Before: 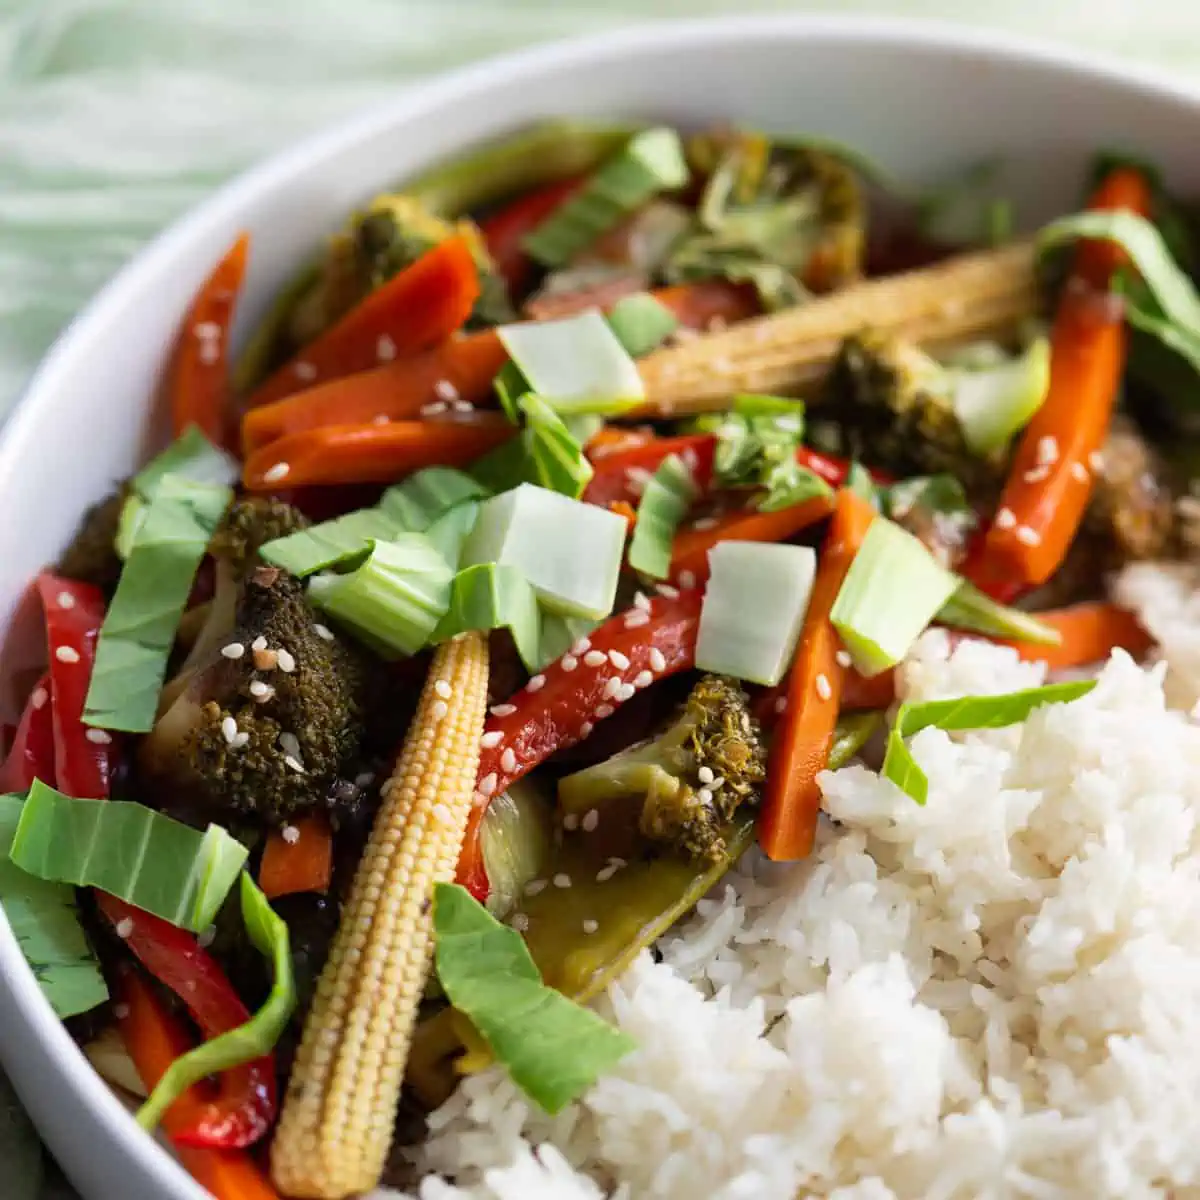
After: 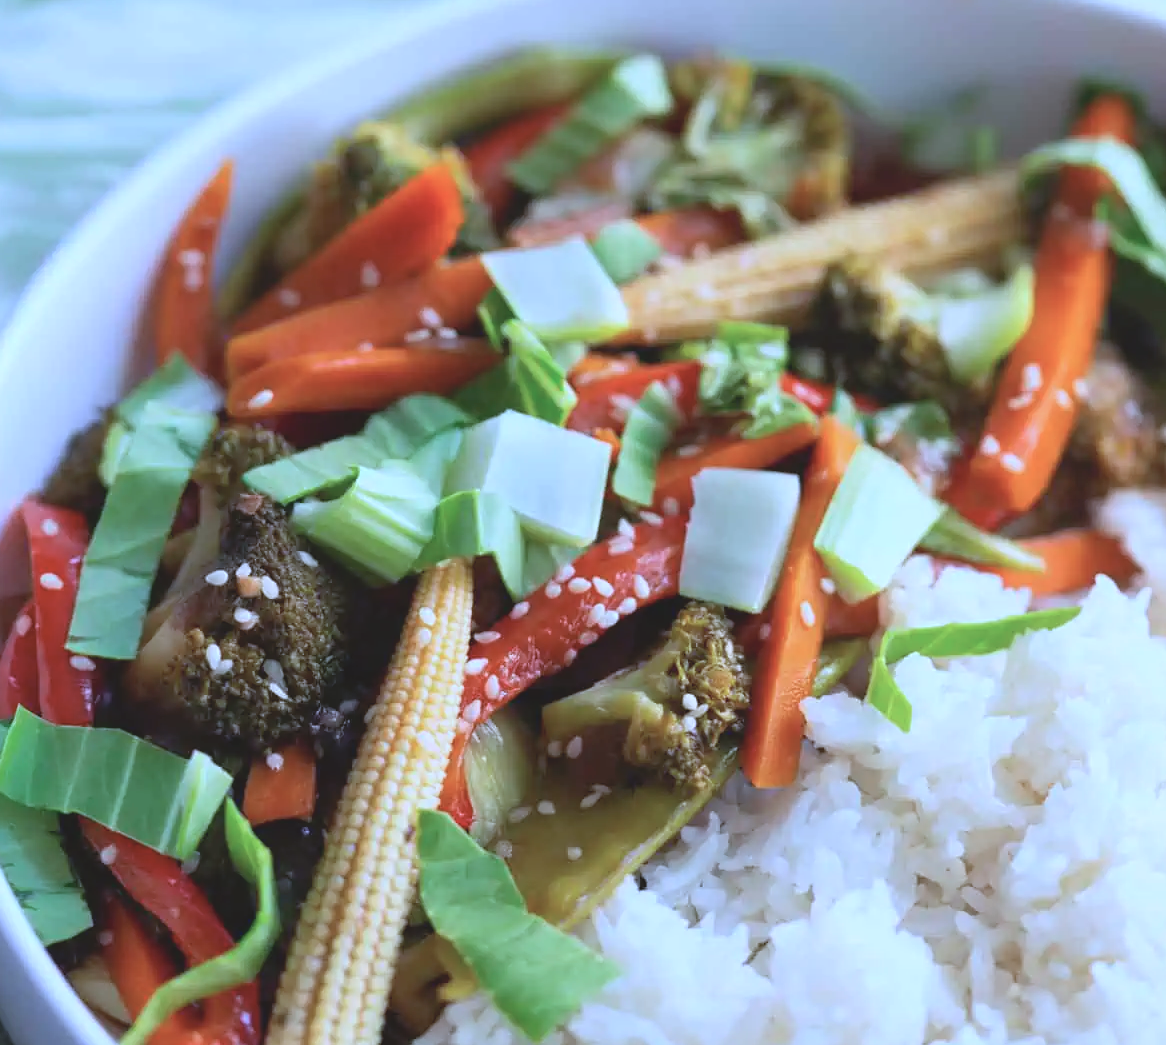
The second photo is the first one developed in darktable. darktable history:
levels: levels [0, 0.474, 0.947]
color calibration: illuminant as shot in camera, adaptation linear Bradford (ICC v4), x 0.407, y 0.404, temperature 3592.37 K
crop: left 1.357%, top 6.14%, right 1.408%, bottom 6.719%
contrast brightness saturation: contrast -0.165, brightness 0.054, saturation -0.116
